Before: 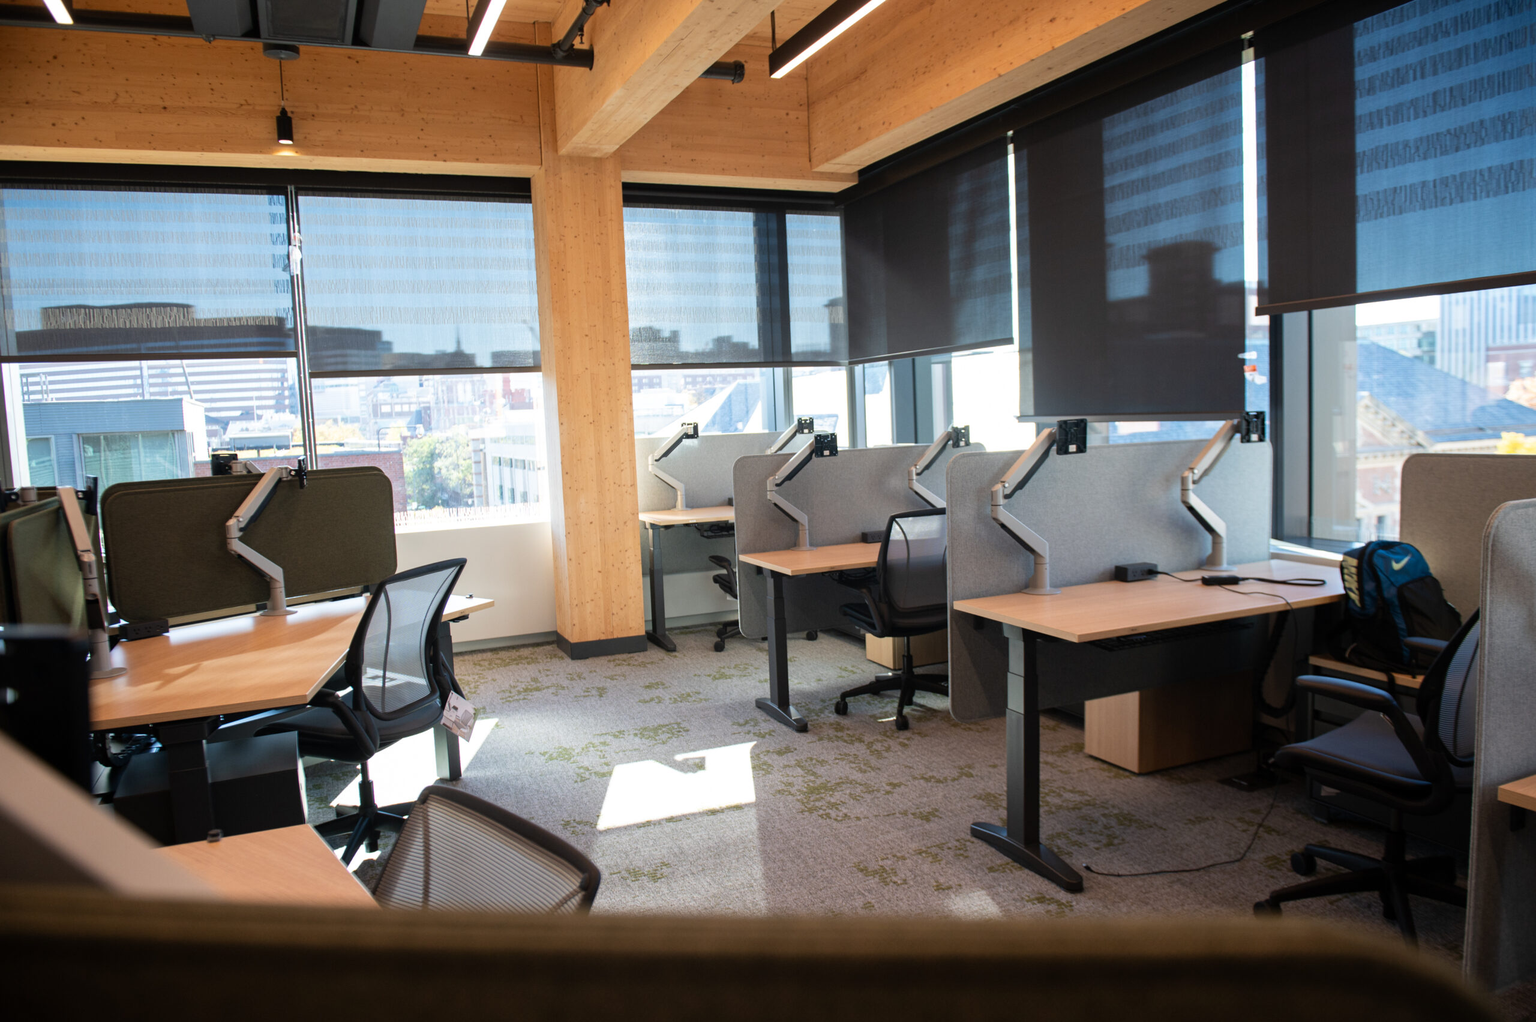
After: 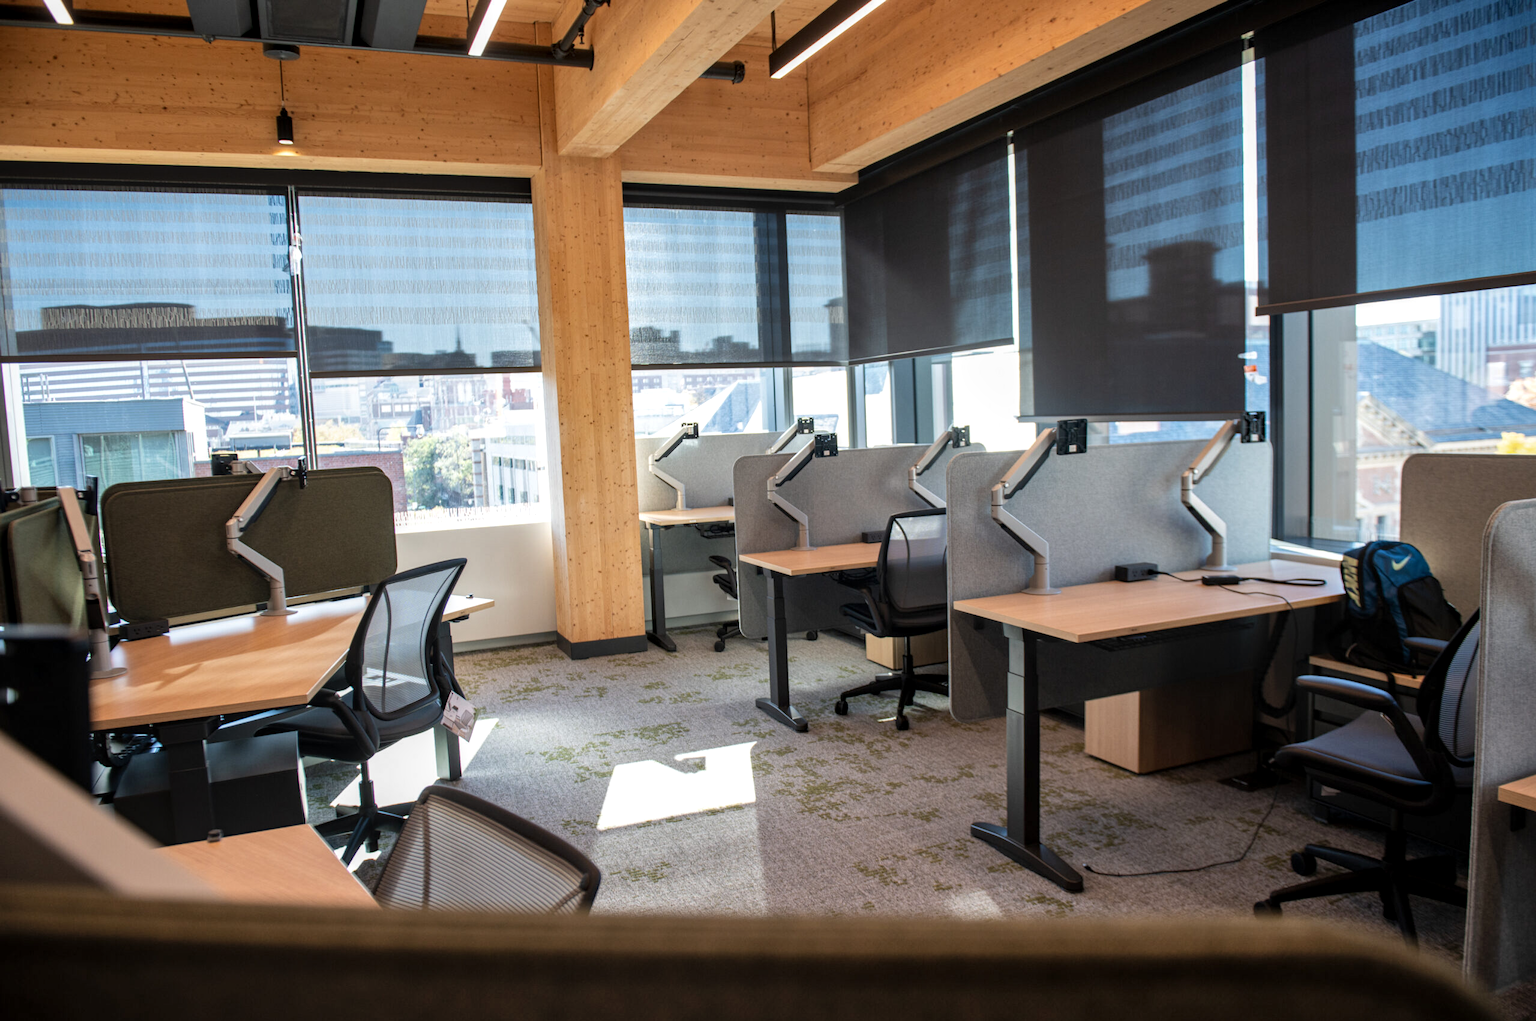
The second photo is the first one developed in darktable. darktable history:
local contrast: on, module defaults
shadows and highlights: shadows 33.39, highlights -45.87, compress 49.88%, shadows color adjustment 98.02%, highlights color adjustment 59.3%, soften with gaussian
